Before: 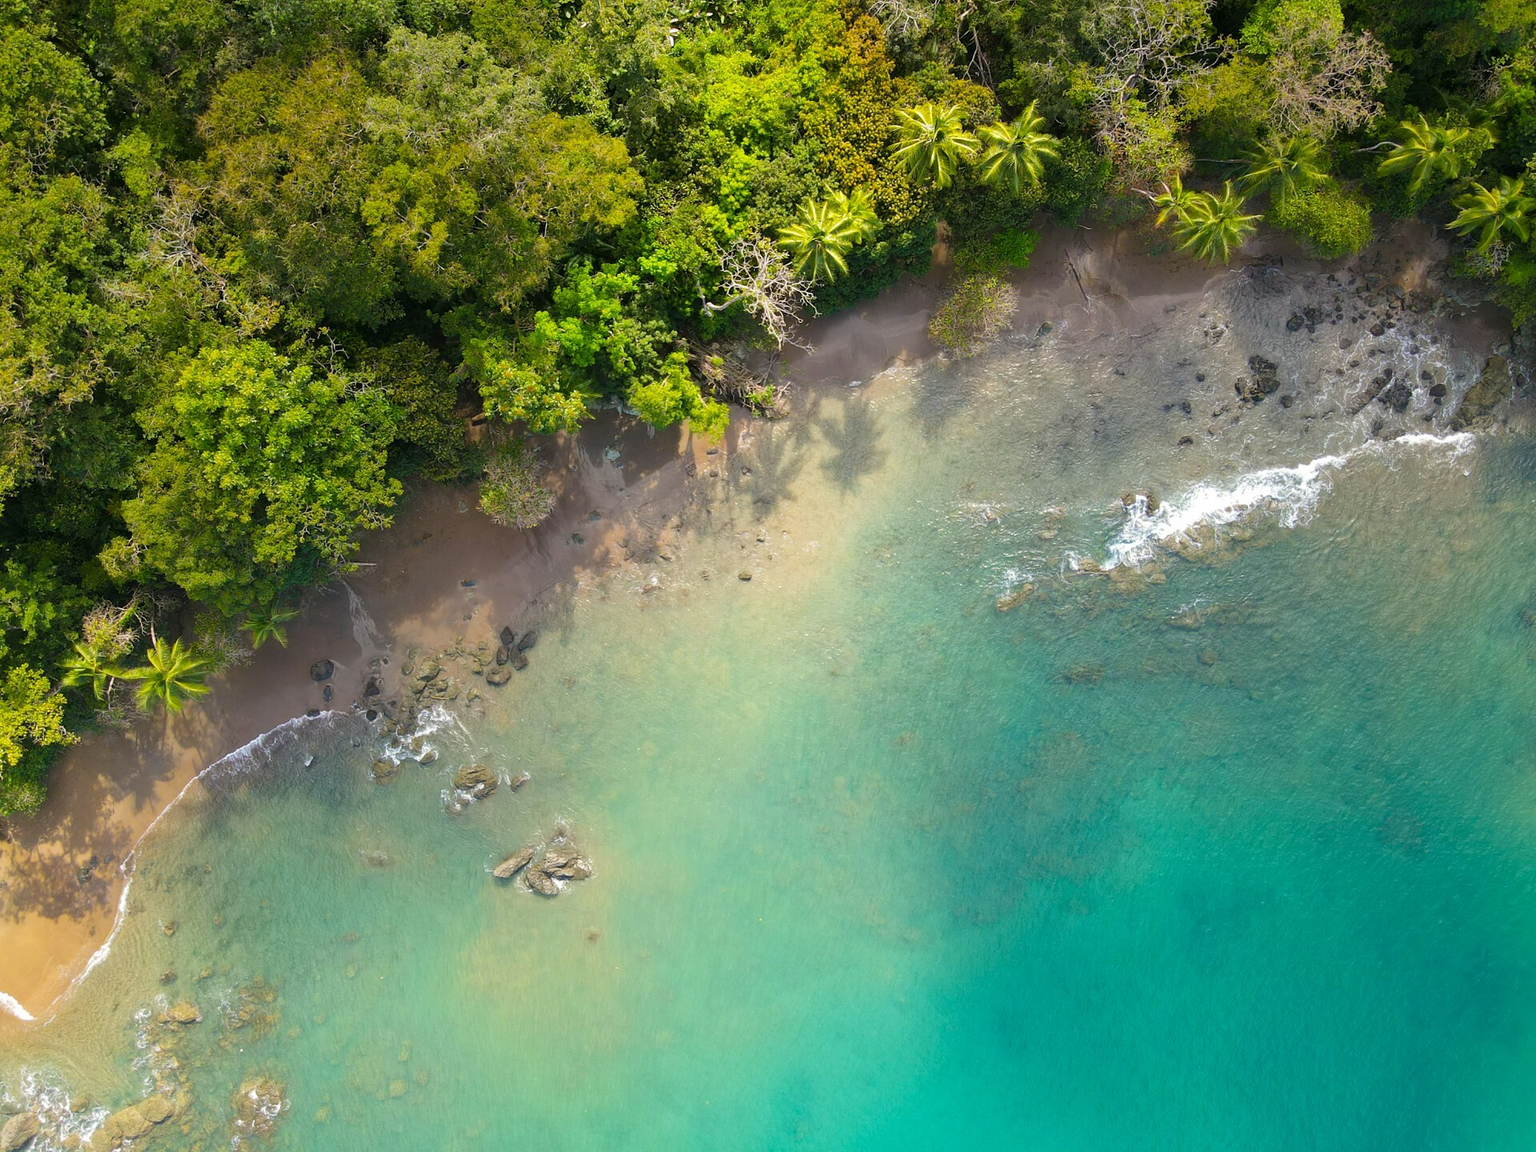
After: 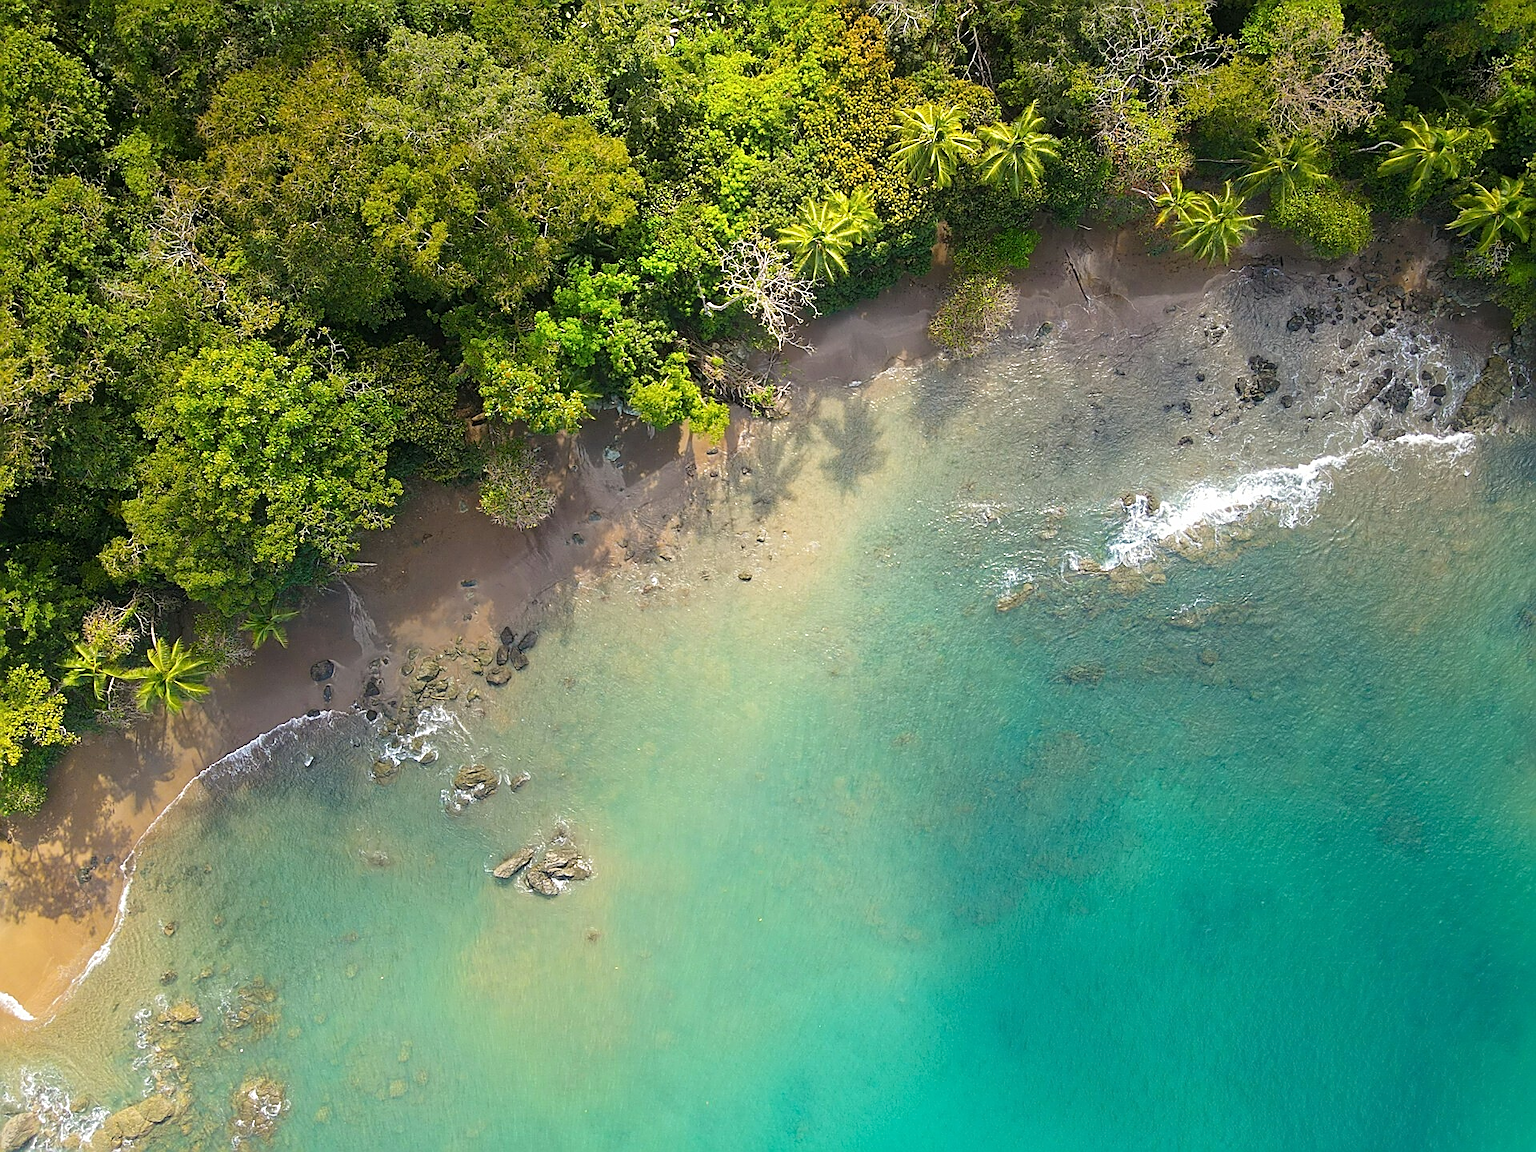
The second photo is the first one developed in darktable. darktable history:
bloom: size 13.65%, threshold 98.39%, strength 4.82%
sharpen: amount 1
